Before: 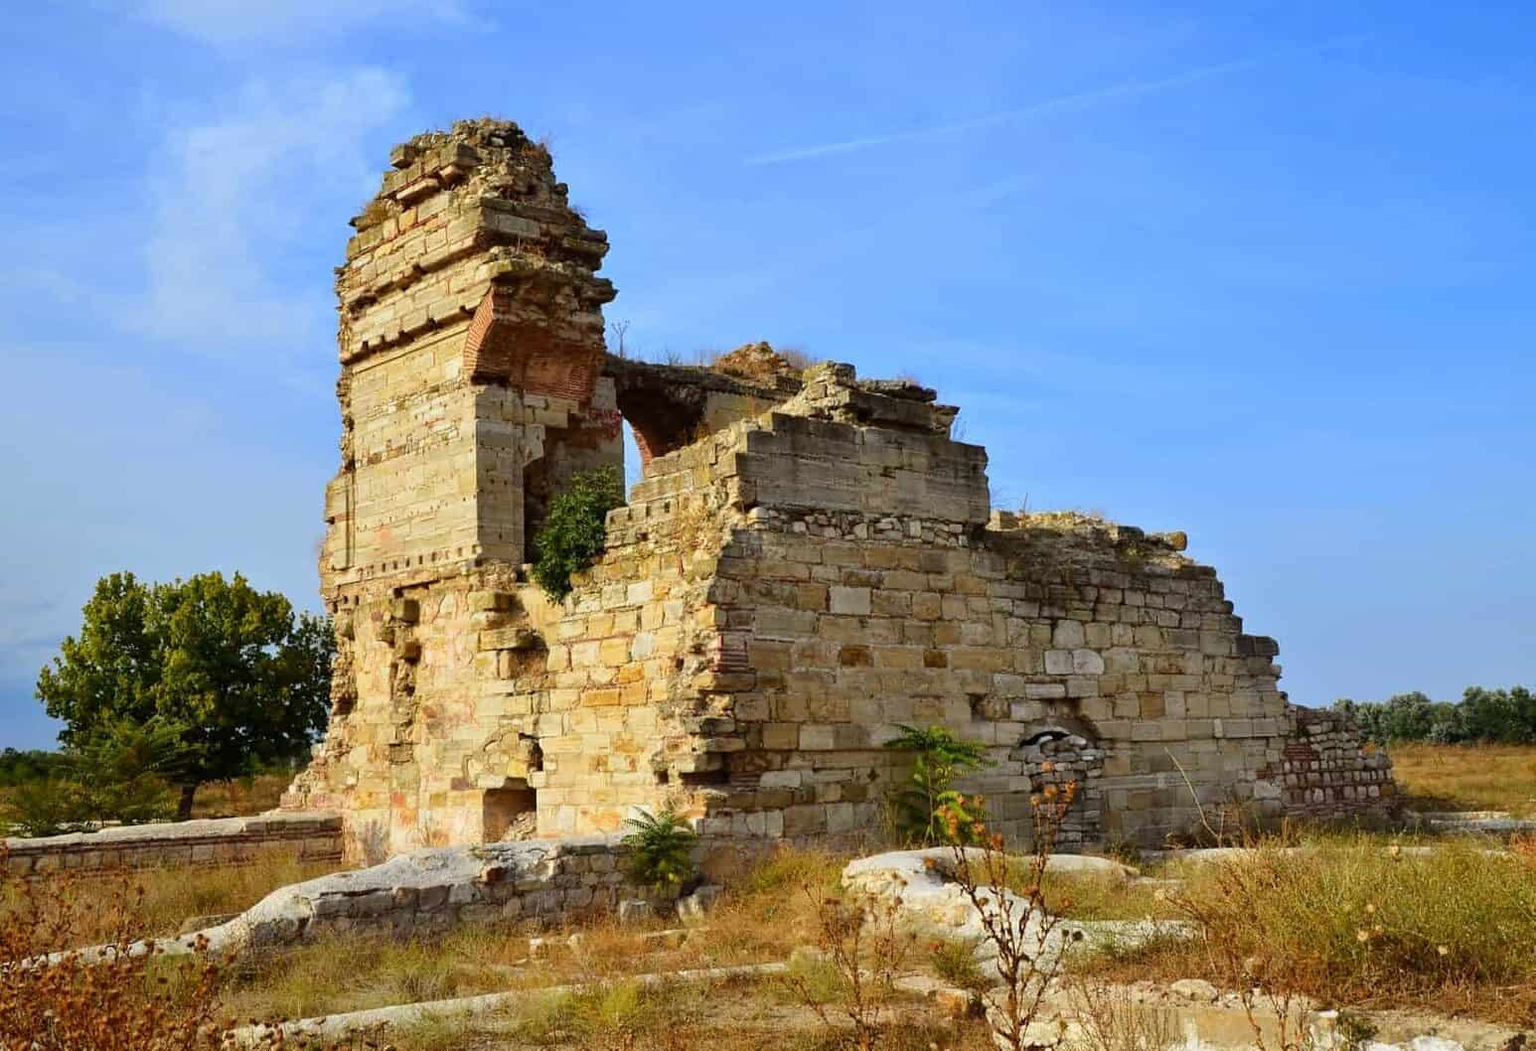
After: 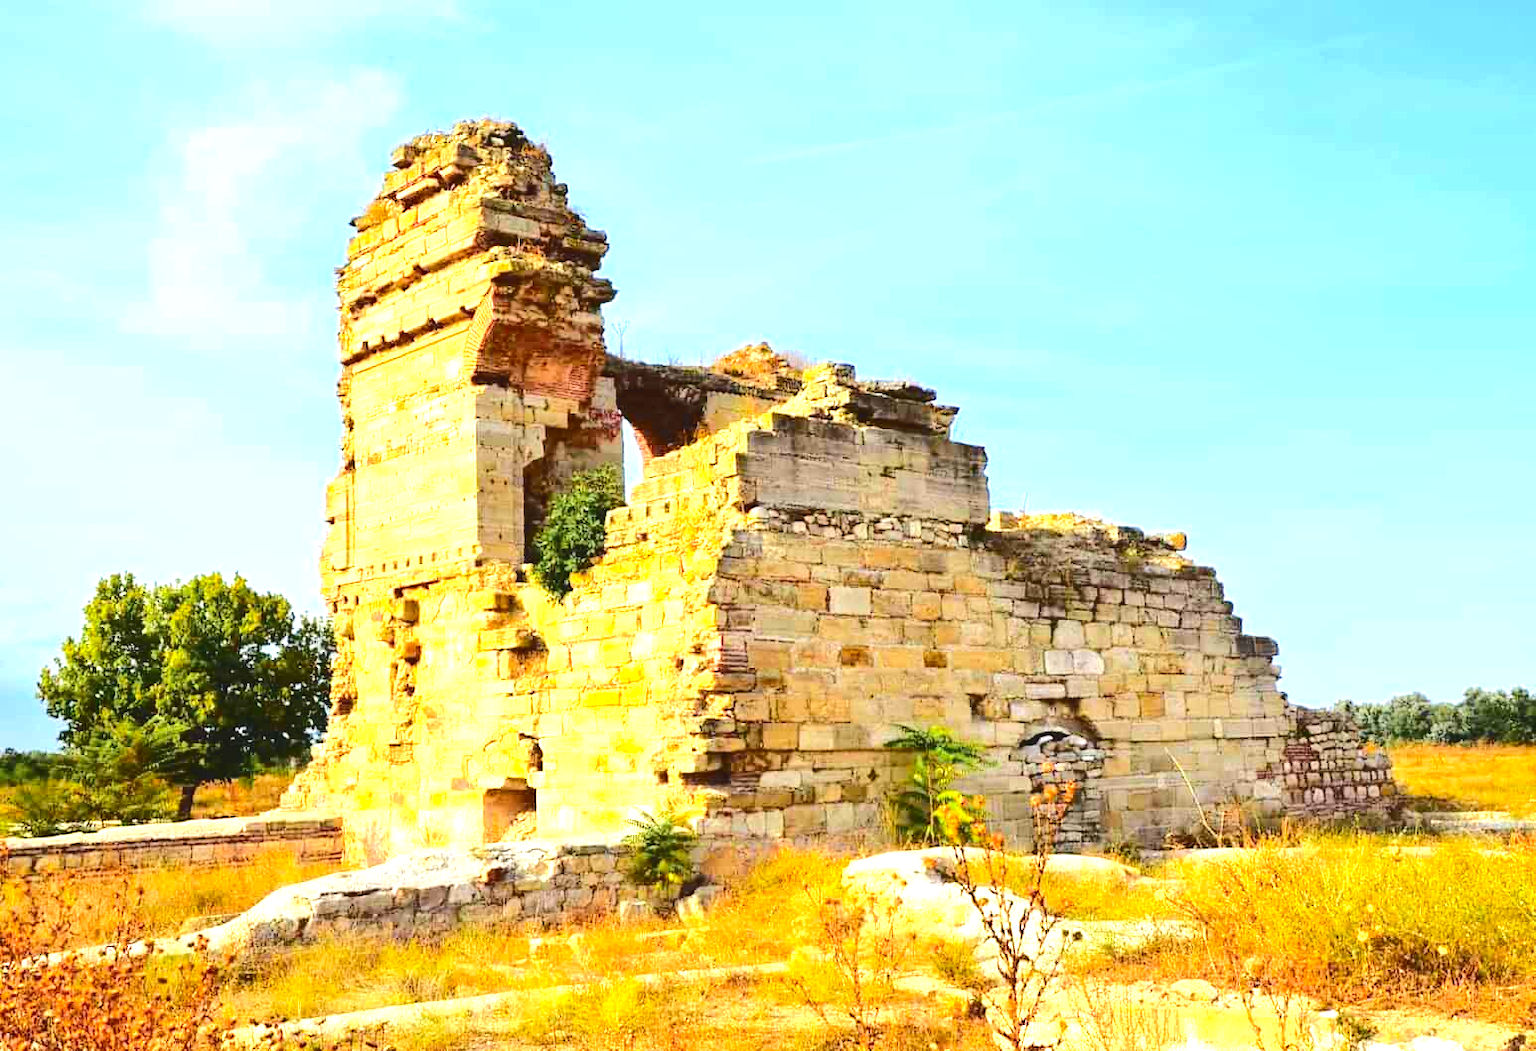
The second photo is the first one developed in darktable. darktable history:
color correction: highlights b* 0.055
tone curve: curves: ch0 [(0, 0) (0.003, 0.096) (0.011, 0.097) (0.025, 0.096) (0.044, 0.099) (0.069, 0.109) (0.1, 0.129) (0.136, 0.149) (0.177, 0.176) (0.224, 0.22) (0.277, 0.288) (0.335, 0.385) (0.399, 0.49) (0.468, 0.581) (0.543, 0.661) (0.623, 0.729) (0.709, 0.79) (0.801, 0.849) (0.898, 0.912) (1, 1)], color space Lab, independent channels, preserve colors none
exposure: black level correction 0, exposure 1.453 EV, compensate highlight preservation false
color zones: curves: ch0 [(0.224, 0.526) (0.75, 0.5)]; ch1 [(0.055, 0.526) (0.224, 0.761) (0.377, 0.526) (0.75, 0.5)]
